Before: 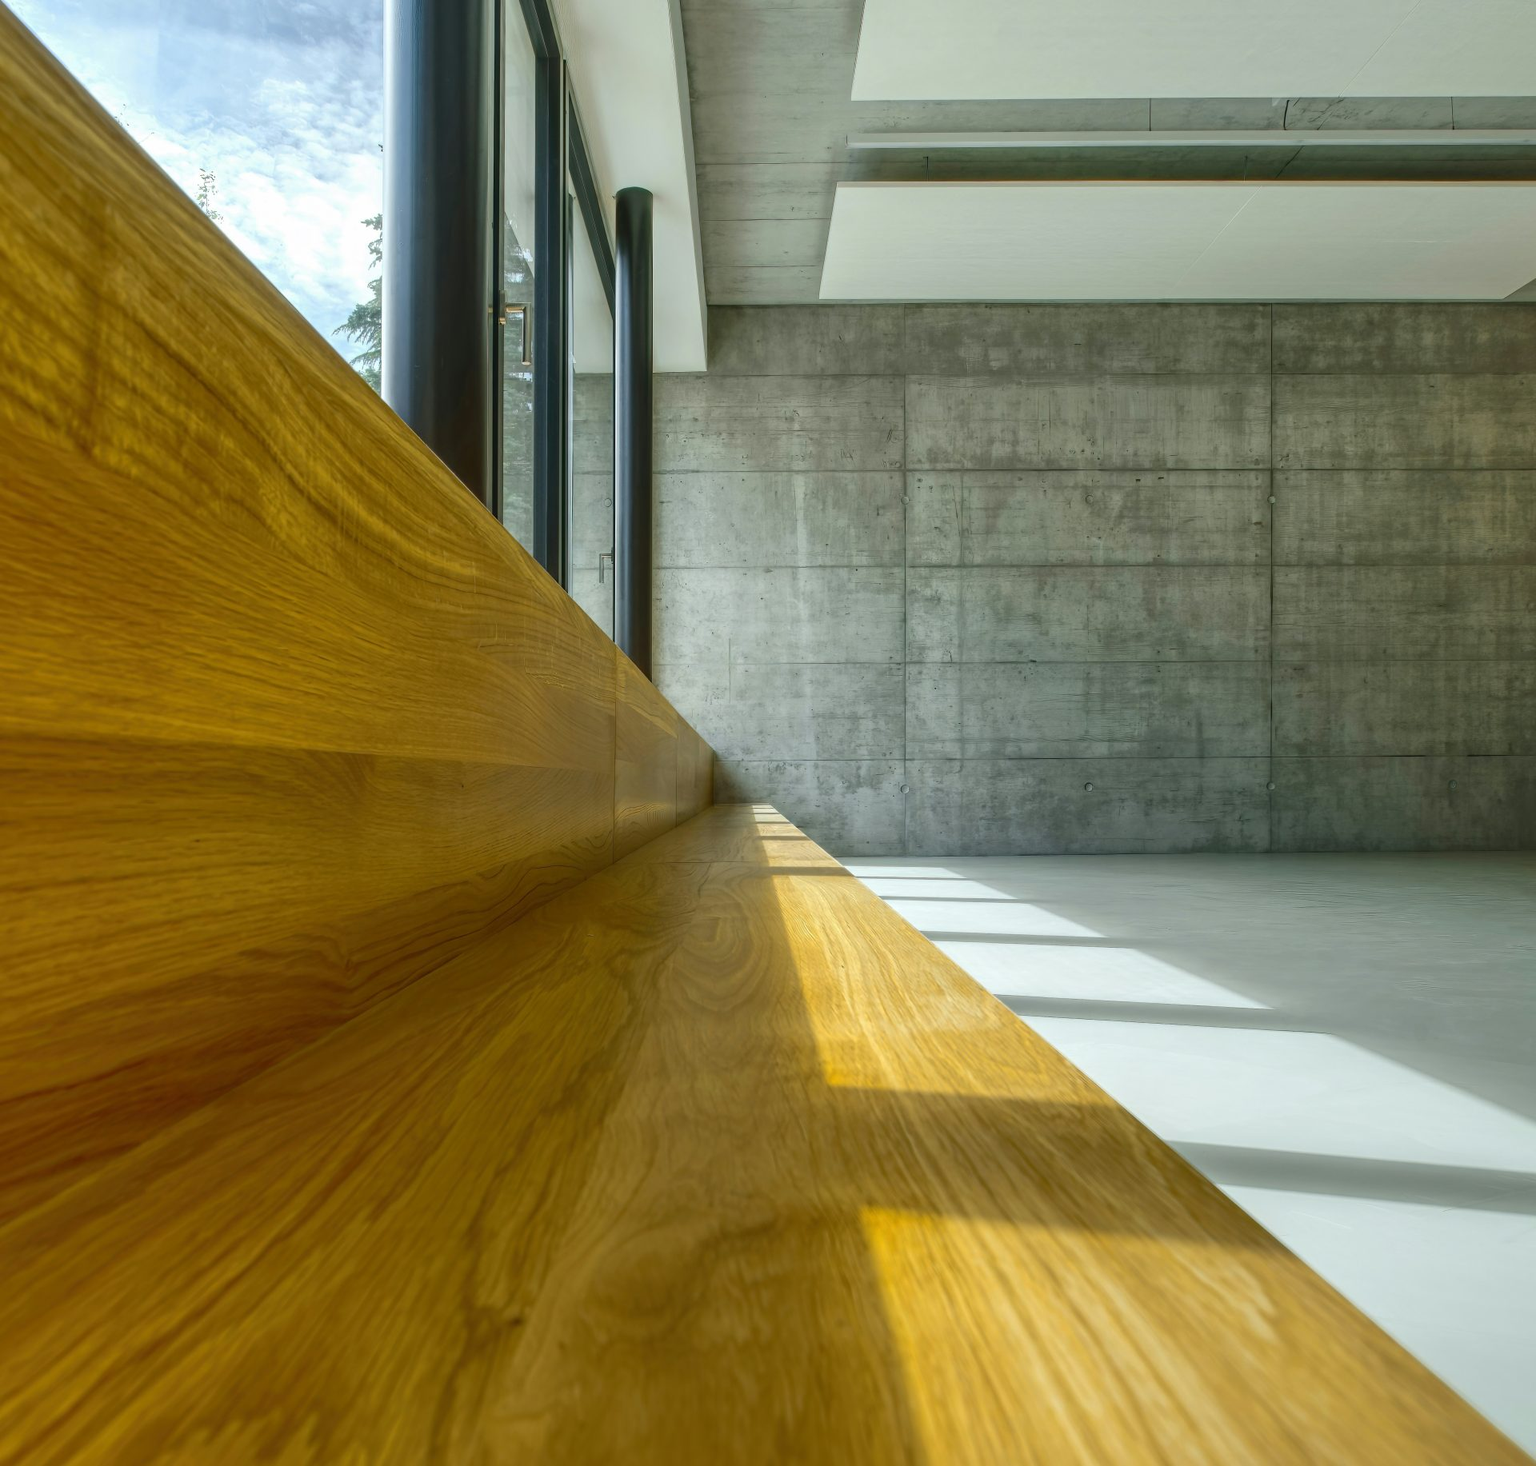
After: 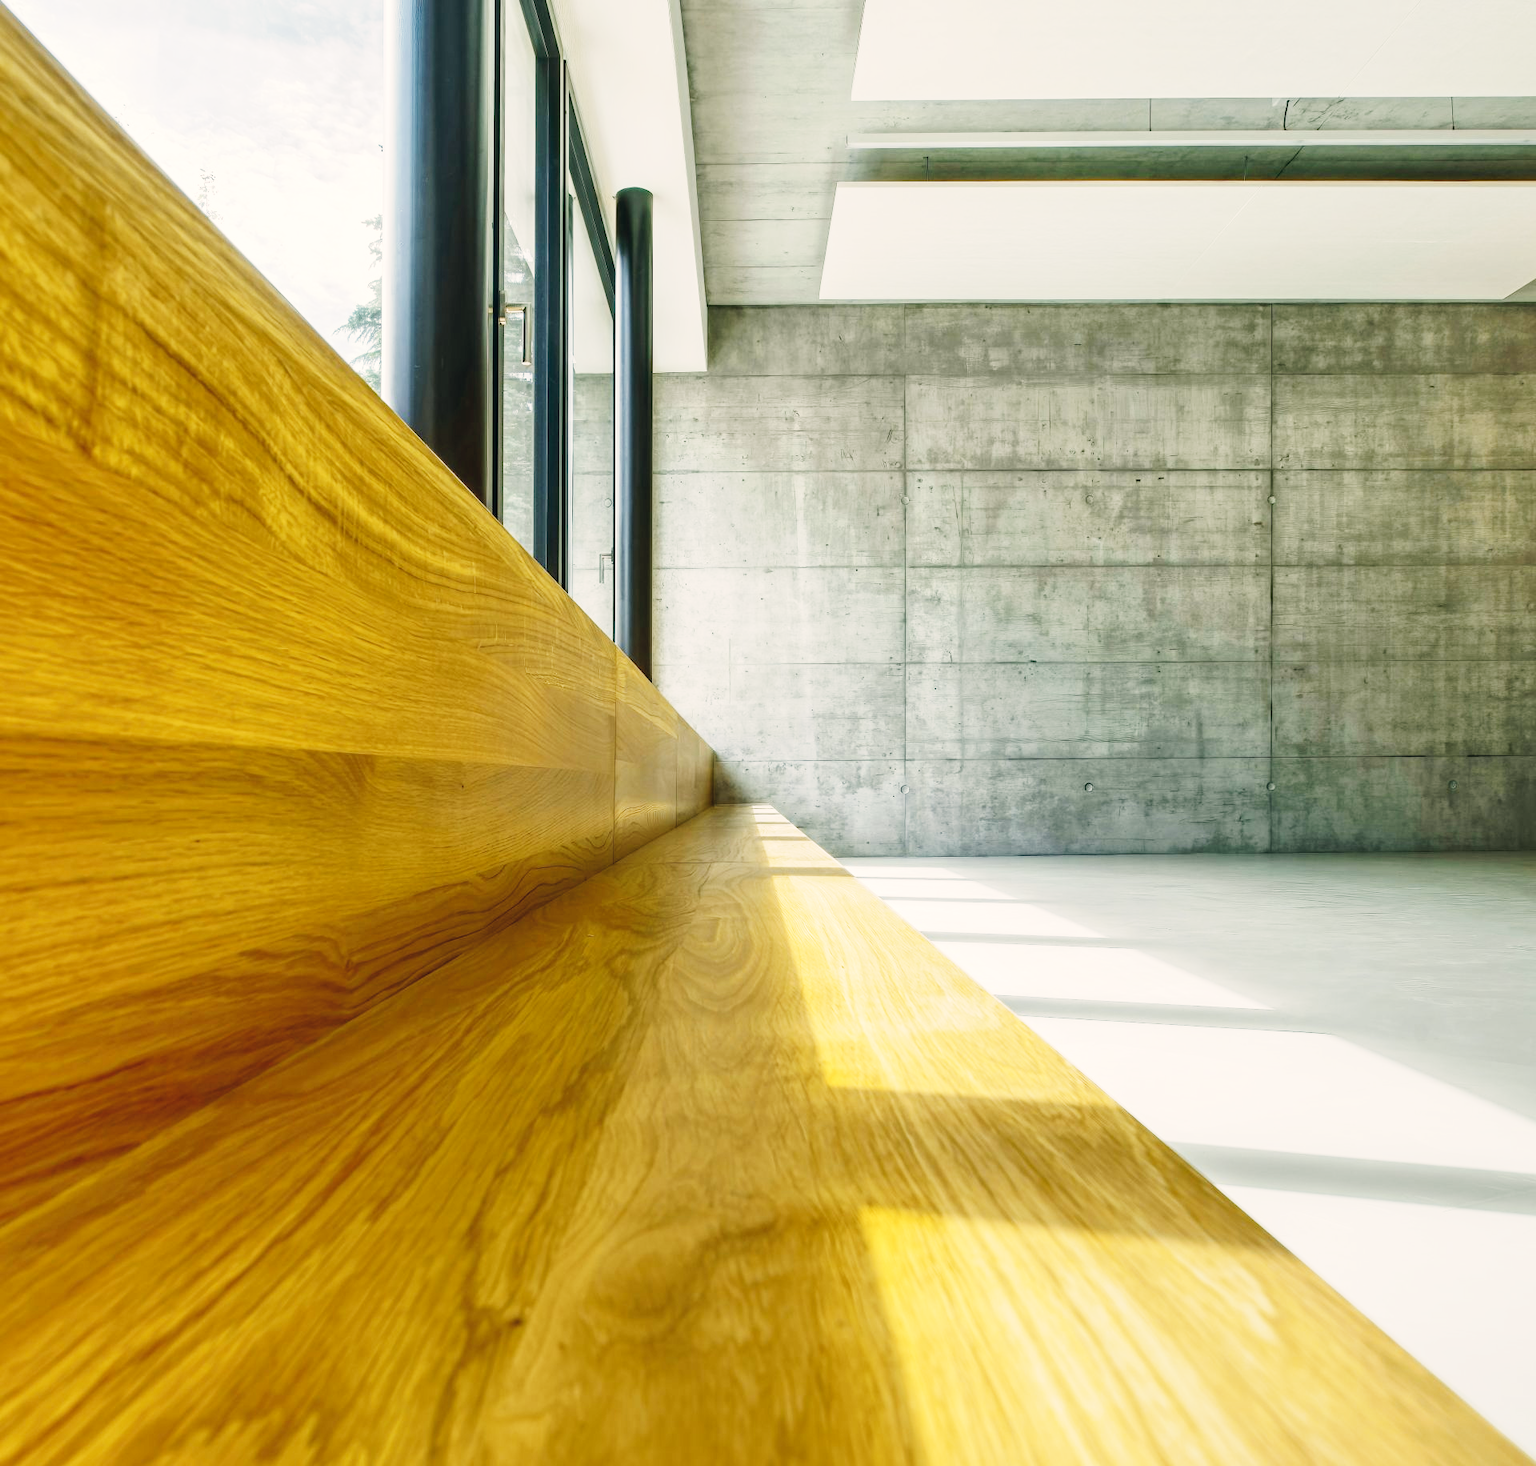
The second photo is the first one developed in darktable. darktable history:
base curve: curves: ch0 [(0, 0) (0, 0.001) (0.001, 0.001) (0.004, 0.002) (0.007, 0.004) (0.015, 0.013) (0.033, 0.045) (0.052, 0.096) (0.075, 0.17) (0.099, 0.241) (0.163, 0.42) (0.219, 0.55) (0.259, 0.616) (0.327, 0.722) (0.365, 0.765) (0.522, 0.873) (0.547, 0.881) (0.689, 0.919) (0.826, 0.952) (1, 1)], preserve colors none
color correction: highlights a* 2.9, highlights b* 5.02, shadows a* -1.53, shadows b* -4.83, saturation 0.808
